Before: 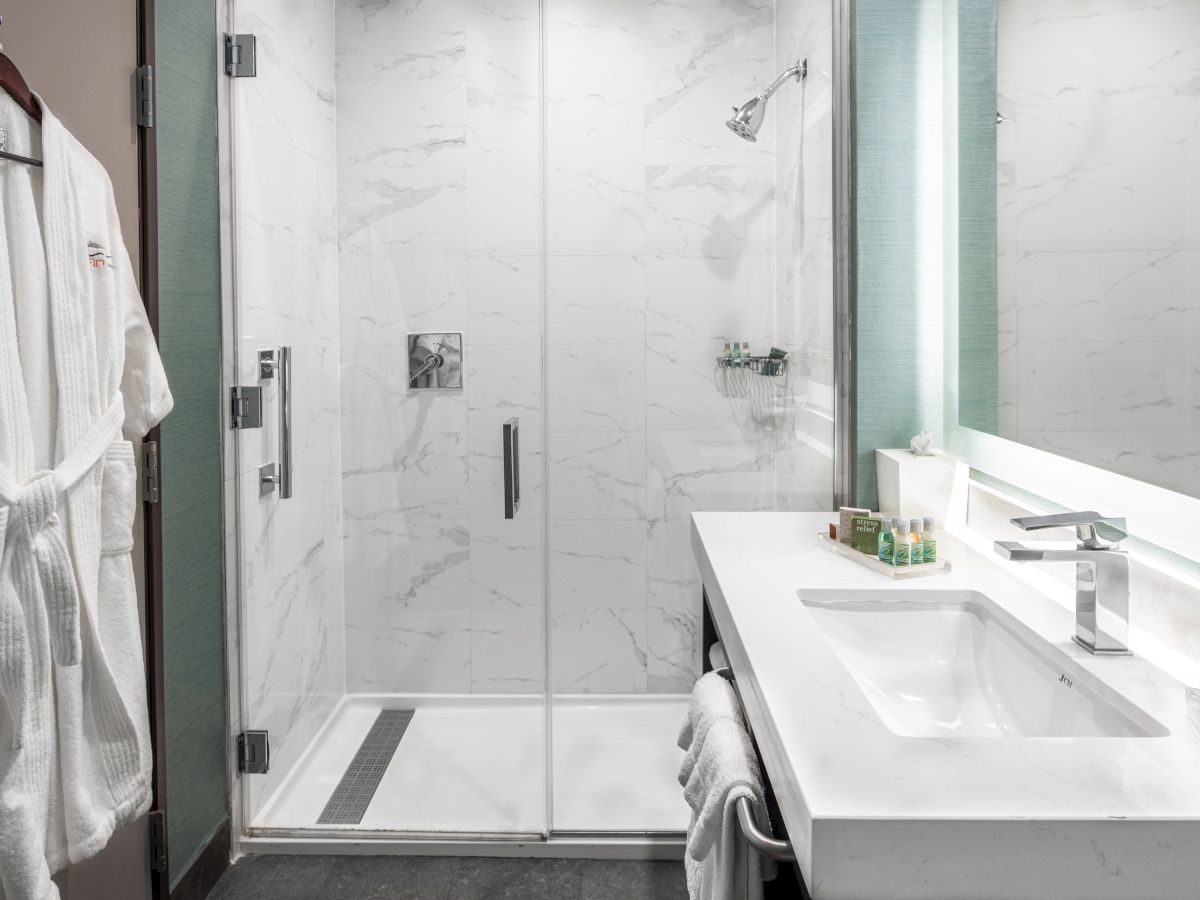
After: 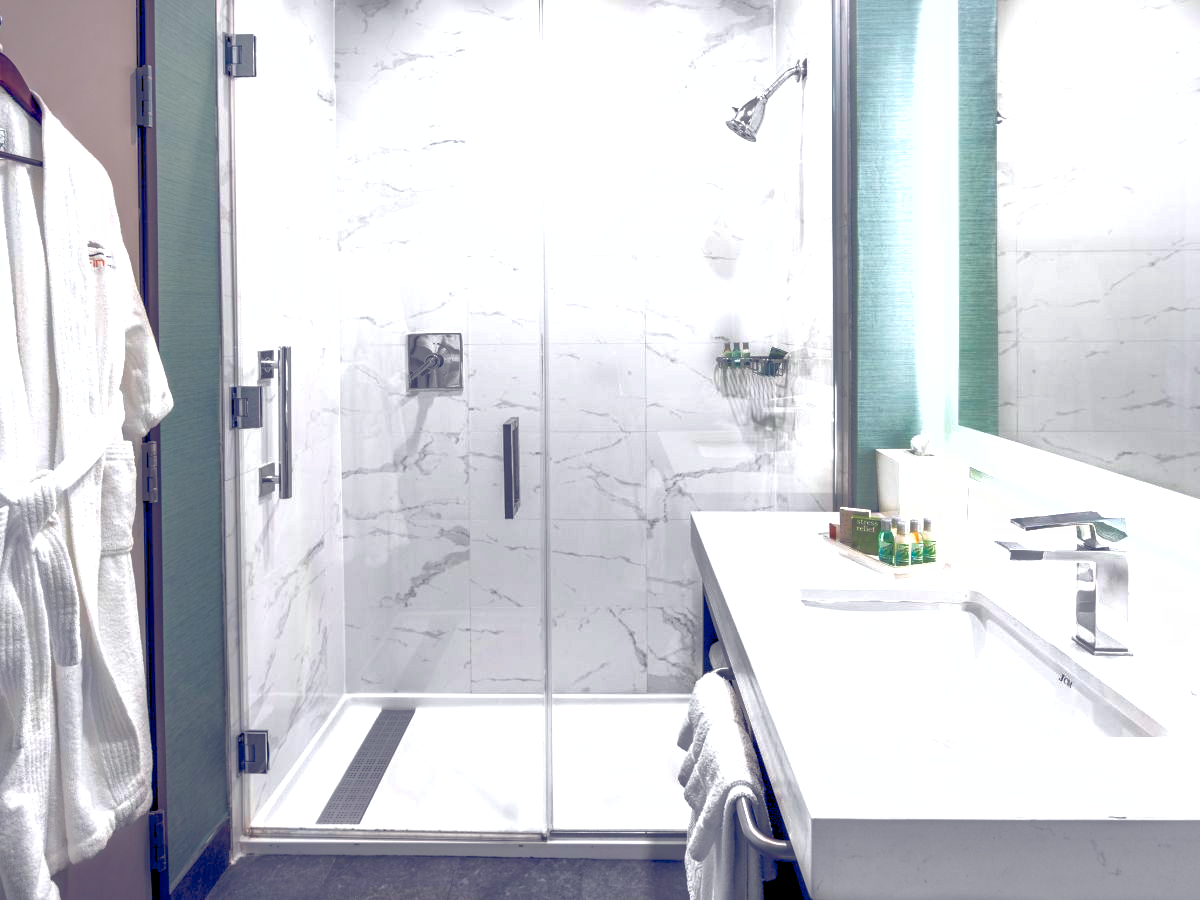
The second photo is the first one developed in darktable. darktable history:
shadows and highlights: on, module defaults
color balance rgb: shadows lift › chroma 3.204%, shadows lift › hue 281.99°, global offset › luminance -0.308%, global offset › chroma 0.306%, global offset › hue 263.06°, perceptual saturation grading › global saturation 25.917%, perceptual brilliance grading › global brilliance 17.868%
